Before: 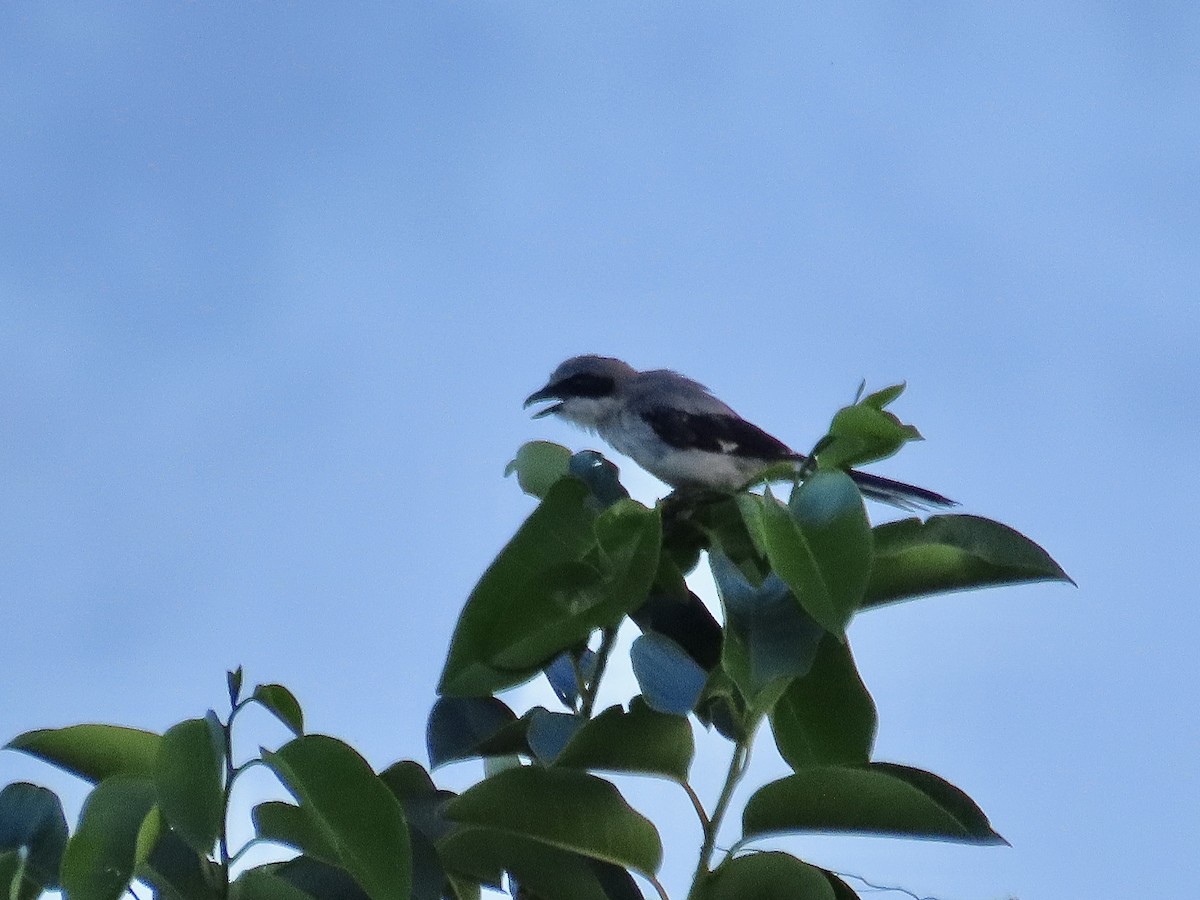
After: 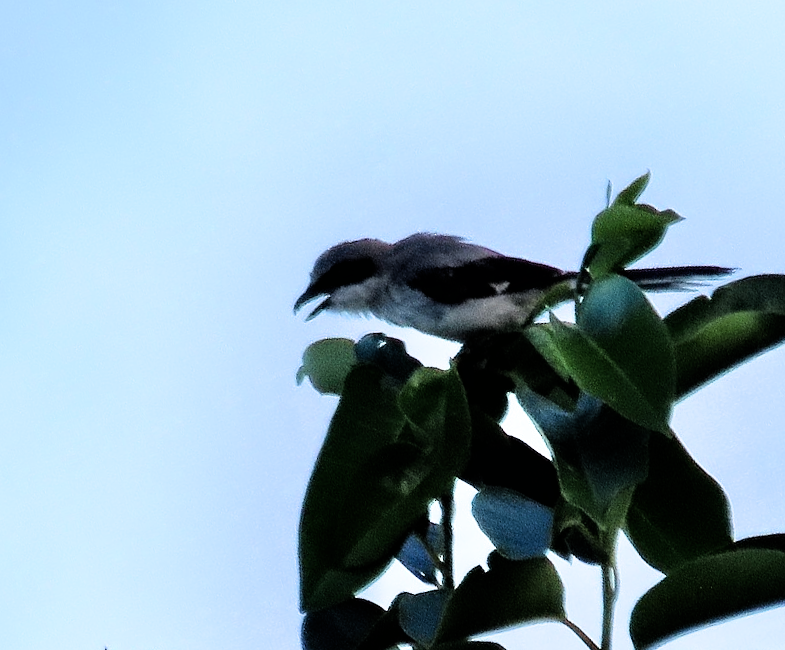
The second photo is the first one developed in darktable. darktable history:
shadows and highlights: highlights 72.68, soften with gaussian
crop and rotate: angle 18.2°, left 6.765%, right 3.782%, bottom 1.163%
filmic rgb: black relative exposure -8.2 EV, white relative exposure 2.21 EV, hardness 7.14, latitude 85.88%, contrast 1.701, highlights saturation mix -4.09%, shadows ↔ highlights balance -2.89%
